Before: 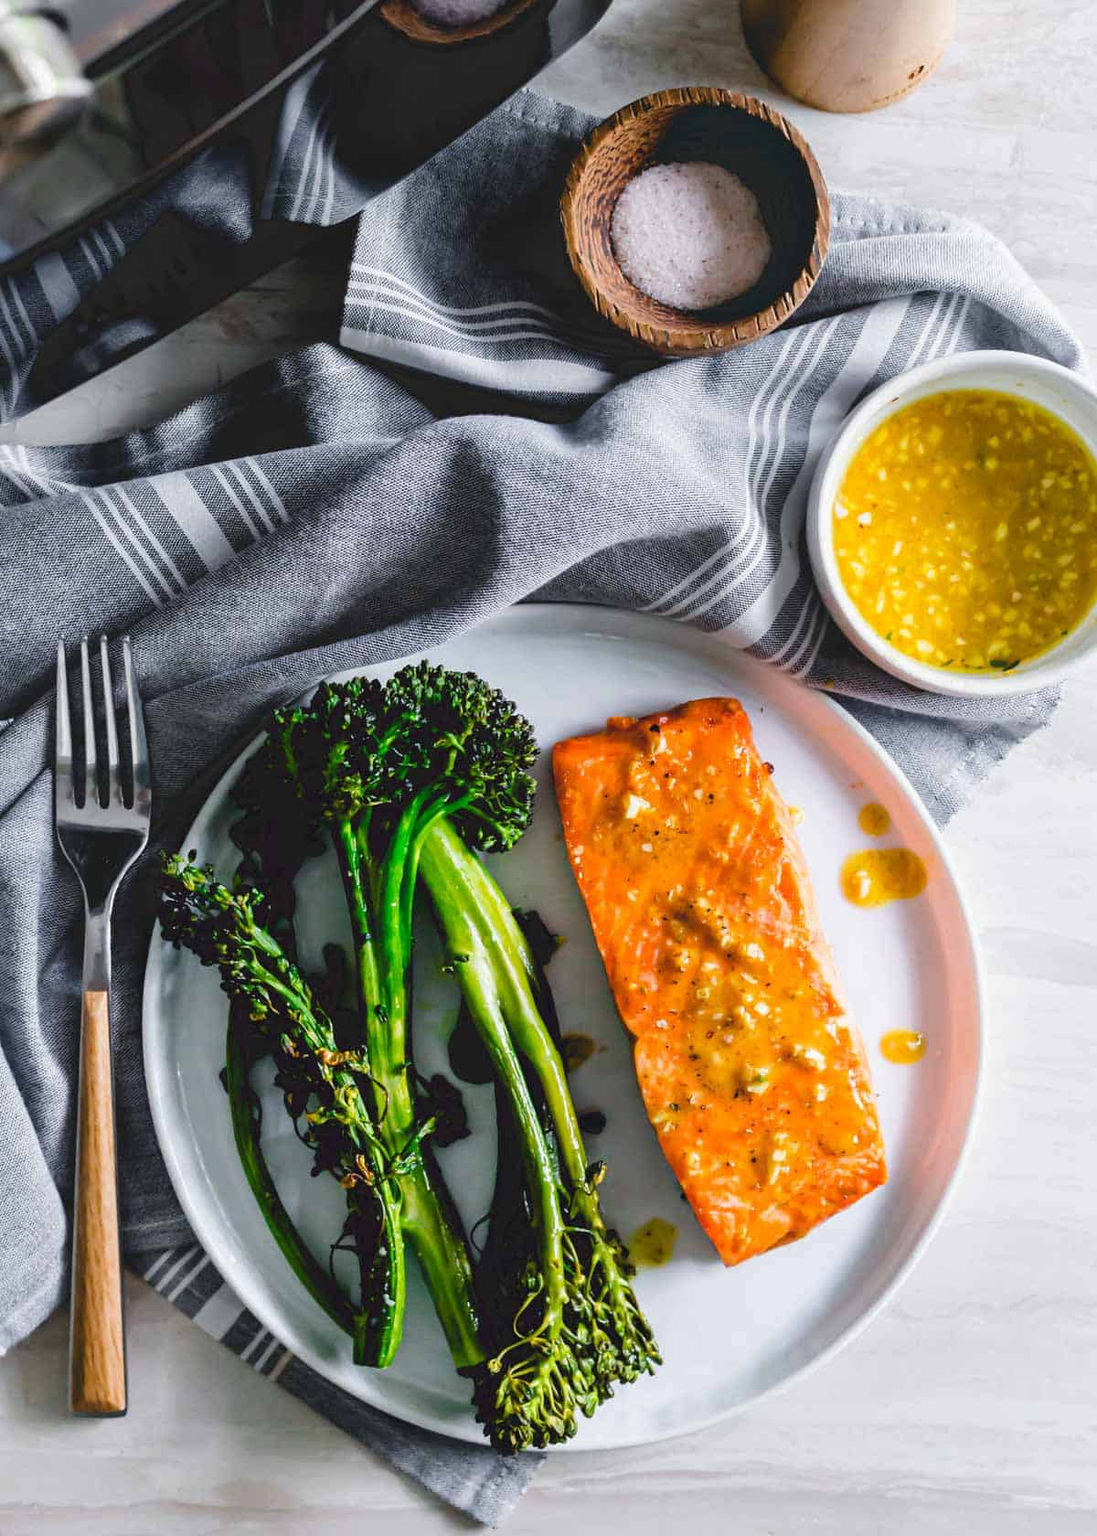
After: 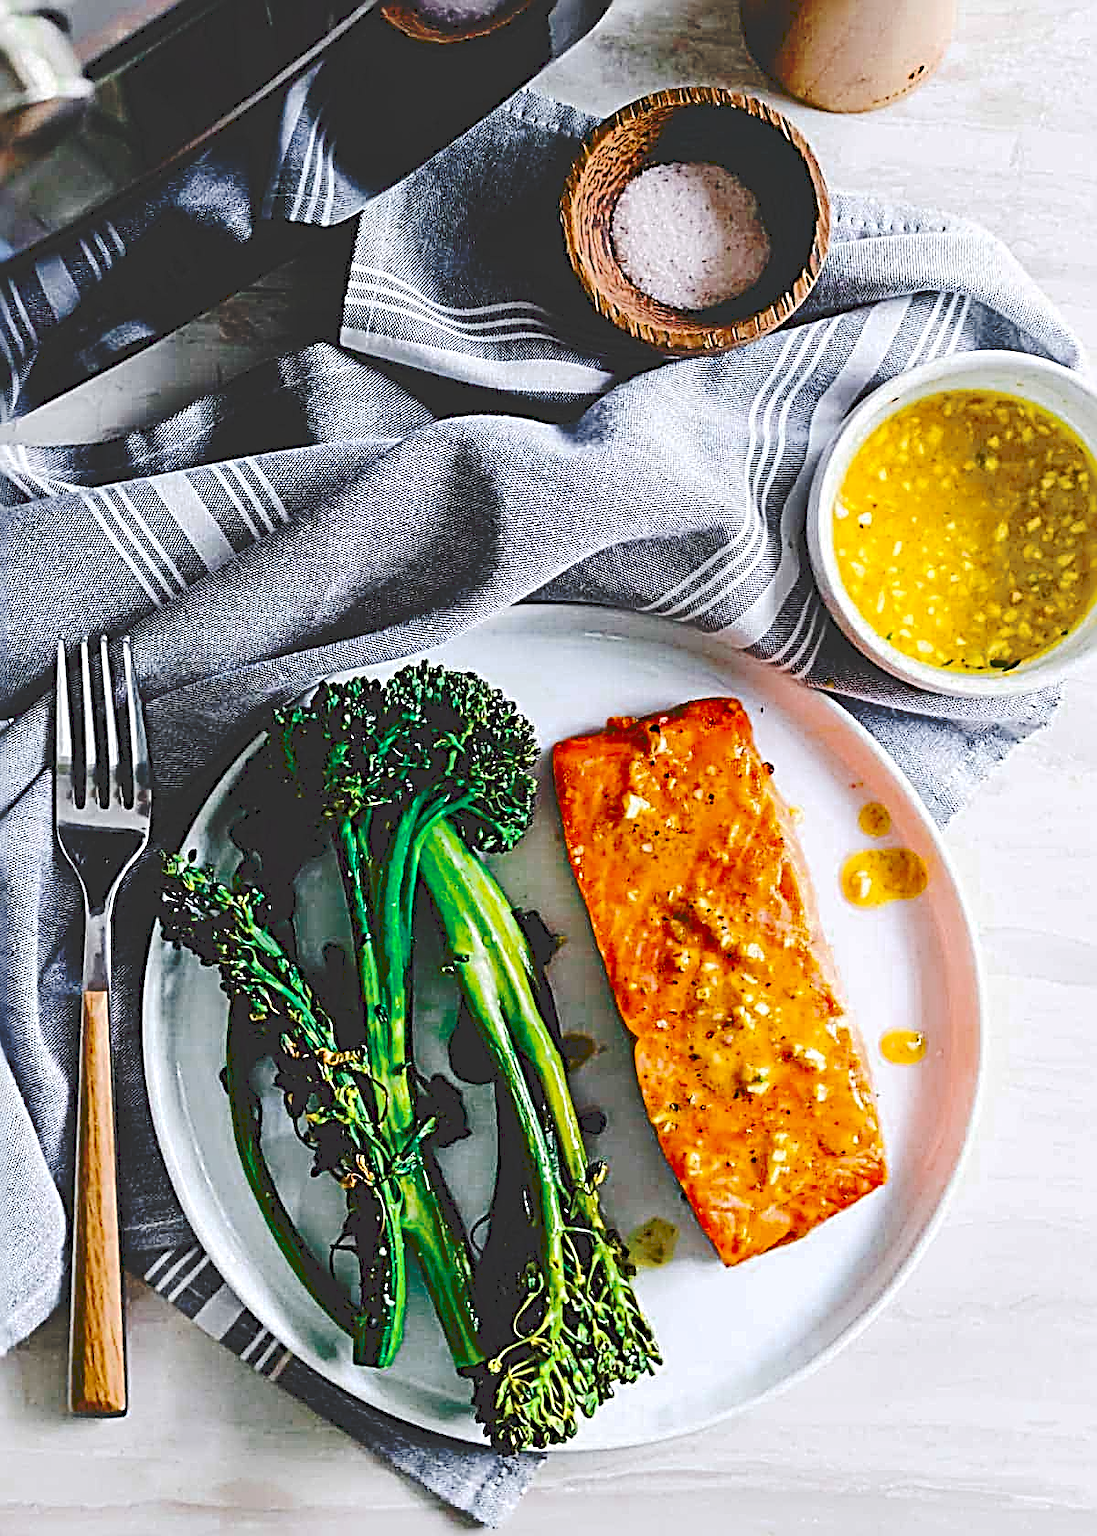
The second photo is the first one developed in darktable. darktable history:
color zones: curves: ch0 [(0, 0.5) (0.125, 0.4) (0.25, 0.5) (0.375, 0.4) (0.5, 0.4) (0.625, 0.6) (0.75, 0.6) (0.875, 0.5)]; ch1 [(0, 0.4) (0.125, 0.5) (0.25, 0.4) (0.375, 0.4) (0.5, 0.4) (0.625, 0.4) (0.75, 0.5) (0.875, 0.4)]; ch2 [(0, 0.6) (0.125, 0.5) (0.25, 0.5) (0.375, 0.6) (0.5, 0.6) (0.625, 0.5) (0.75, 0.5) (0.875, 0.5)]
color balance rgb: perceptual saturation grading › global saturation 0.004%, perceptual brilliance grading › global brilliance 2.911%, perceptual brilliance grading › highlights -3.309%, perceptual brilliance grading › shadows 3.381%, global vibrance 20%
contrast brightness saturation: contrast 0.166, saturation 0.333
tone equalizer: edges refinement/feathering 500, mask exposure compensation -1.57 EV, preserve details no
sharpen: radius 3.174, amount 1.725
tone curve: curves: ch0 [(0, 0) (0.003, 0.177) (0.011, 0.177) (0.025, 0.176) (0.044, 0.178) (0.069, 0.186) (0.1, 0.194) (0.136, 0.203) (0.177, 0.223) (0.224, 0.255) (0.277, 0.305) (0.335, 0.383) (0.399, 0.467) (0.468, 0.546) (0.543, 0.616) (0.623, 0.694) (0.709, 0.764) (0.801, 0.834) (0.898, 0.901) (1, 1)], preserve colors none
